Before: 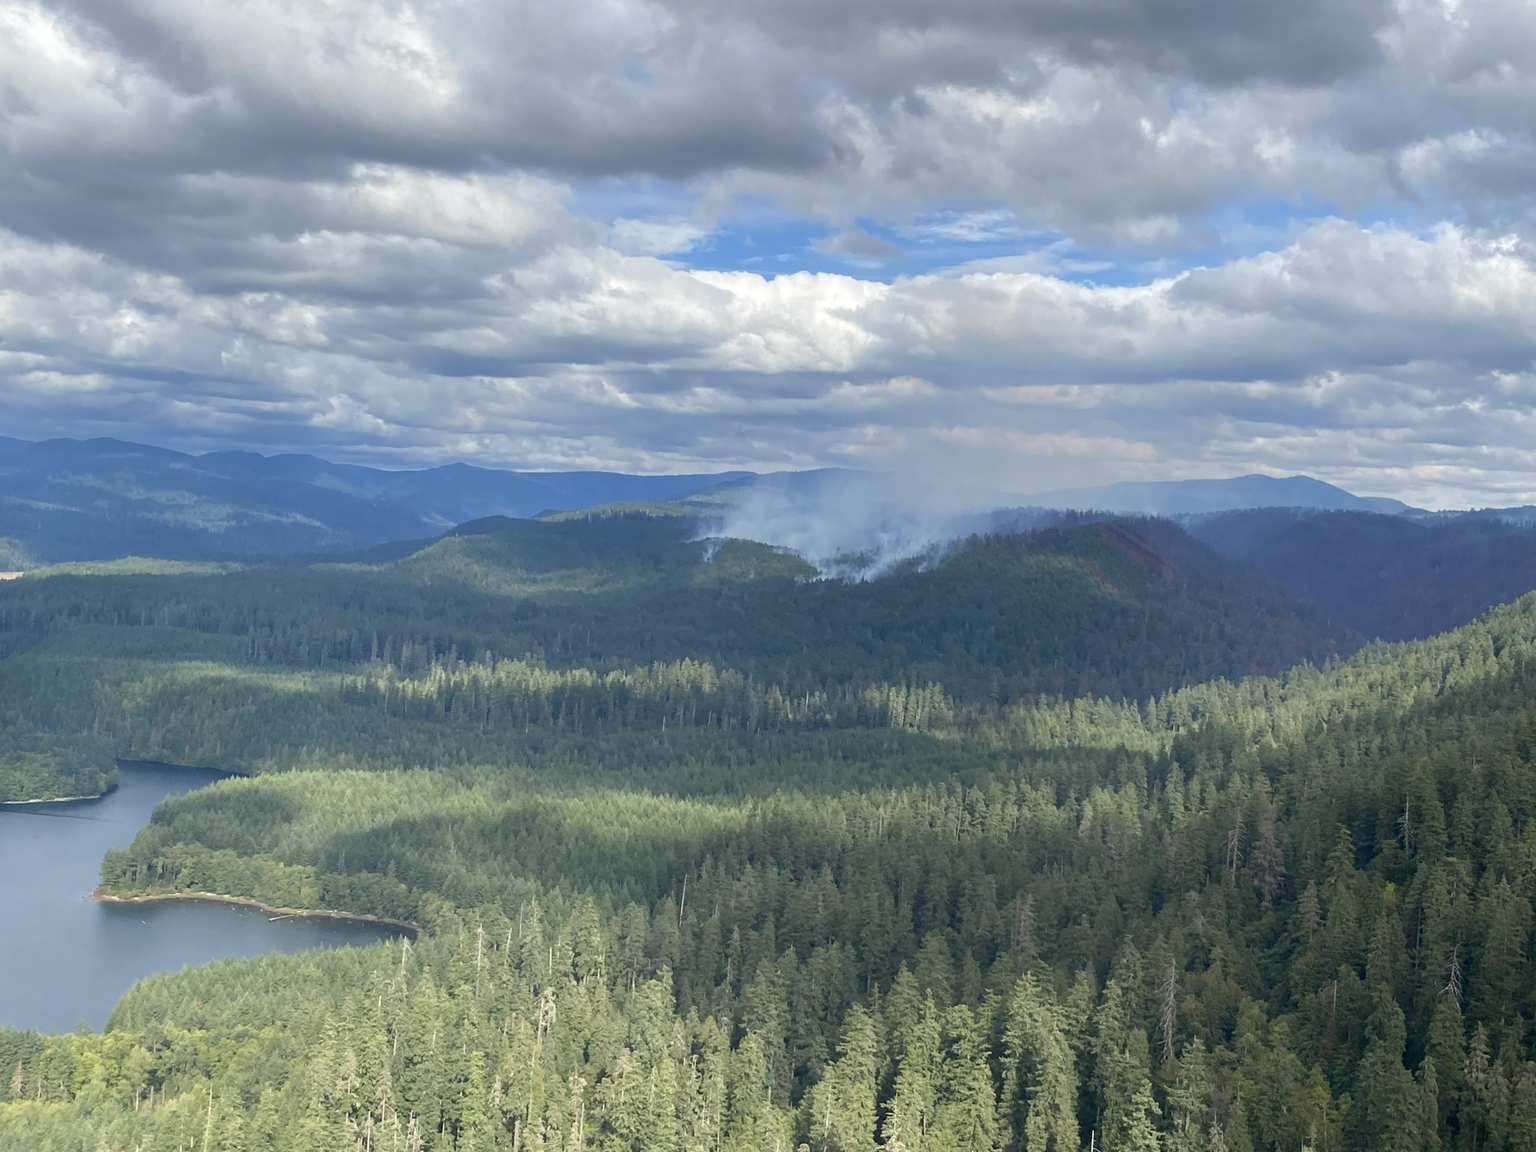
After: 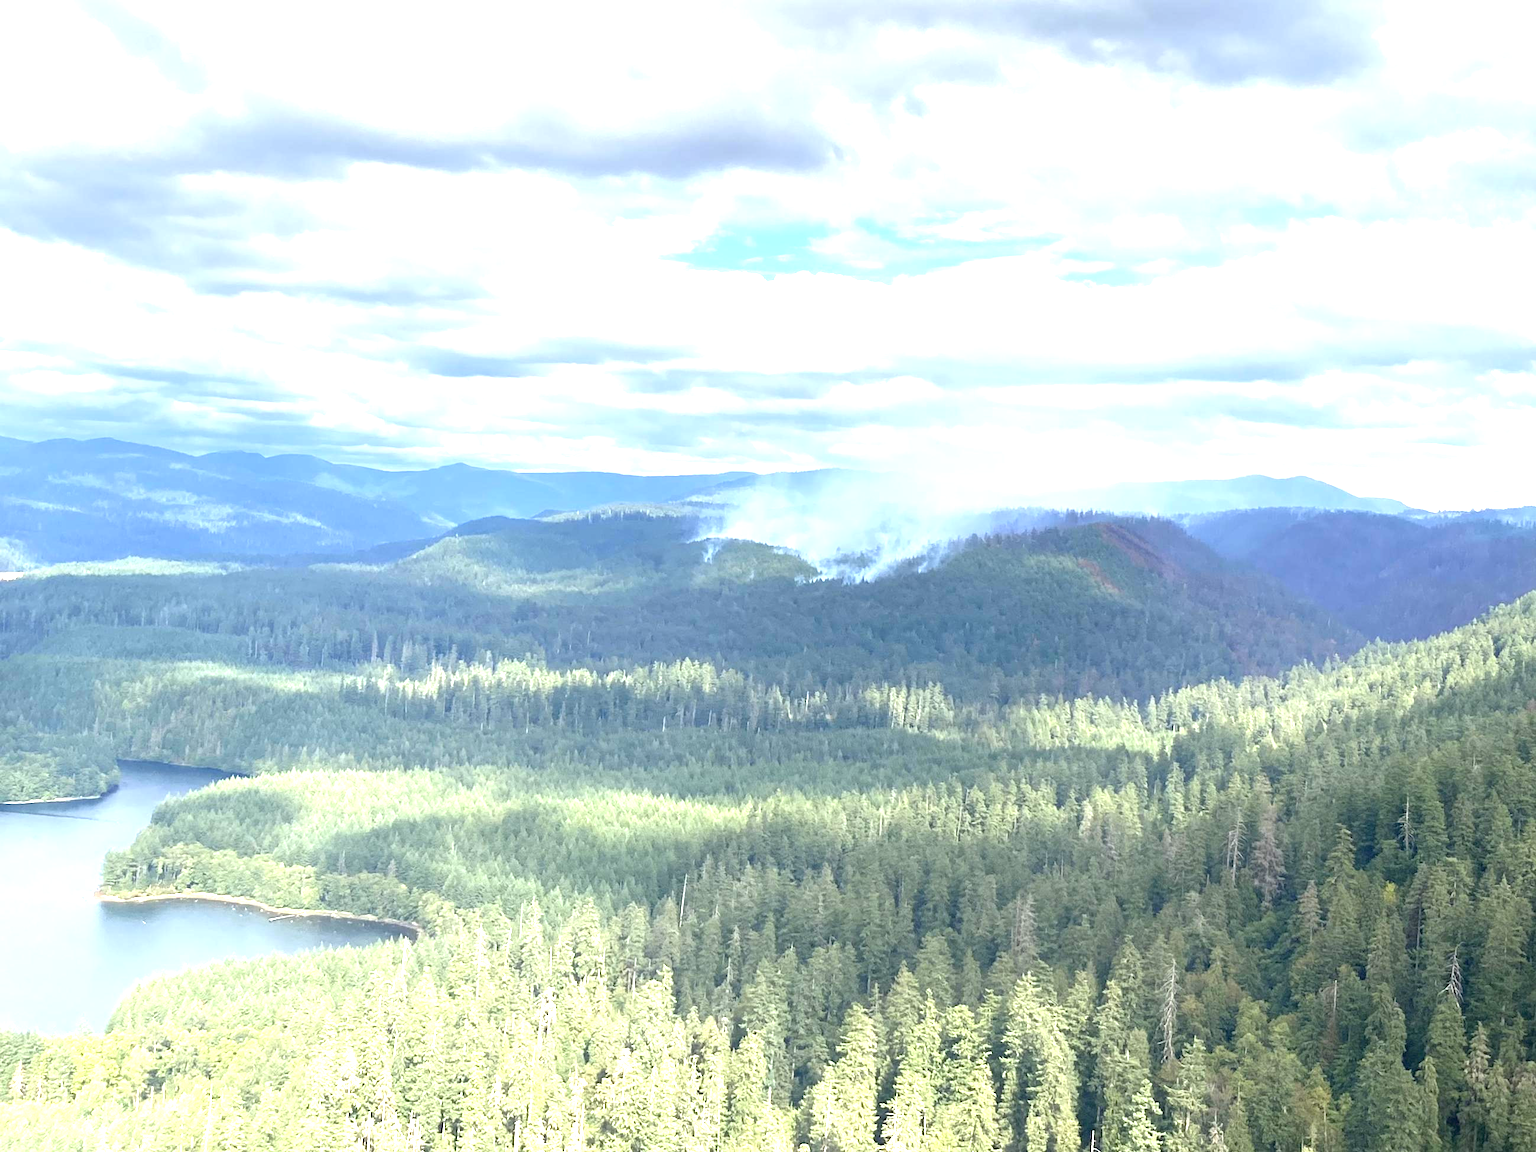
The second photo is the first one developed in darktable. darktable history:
exposure: black level correction 0, exposure 1.674 EV, compensate exposure bias true, compensate highlight preservation false
